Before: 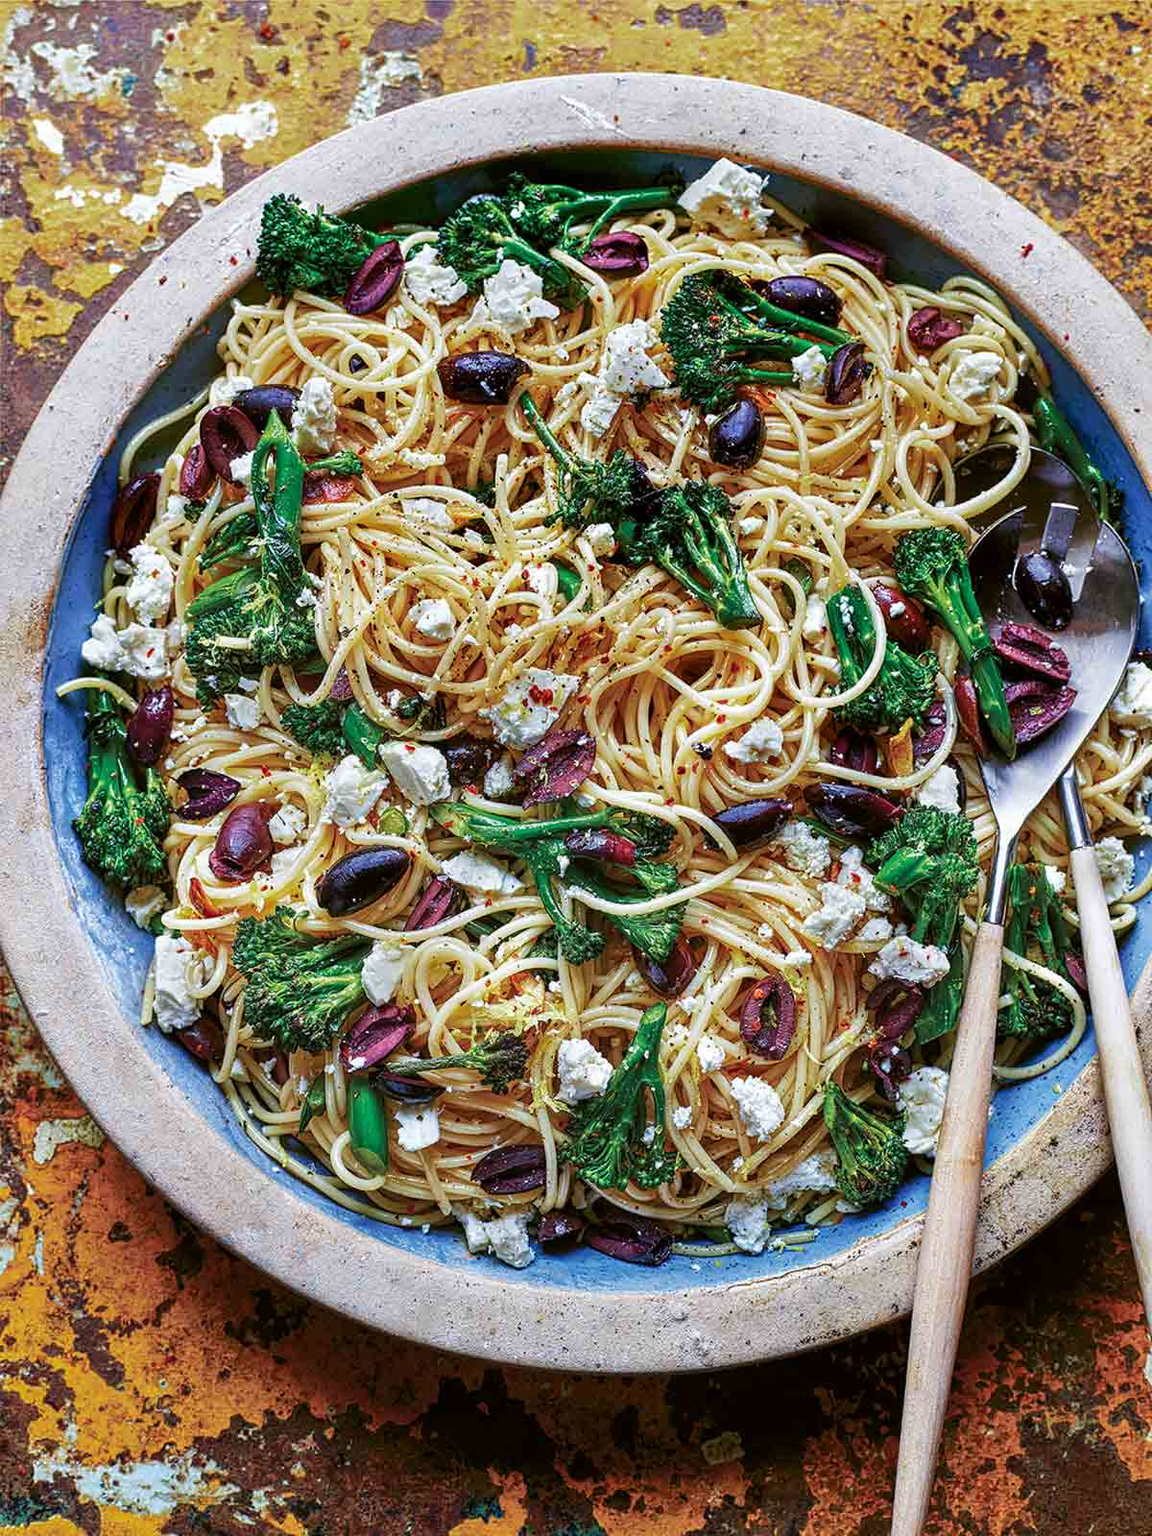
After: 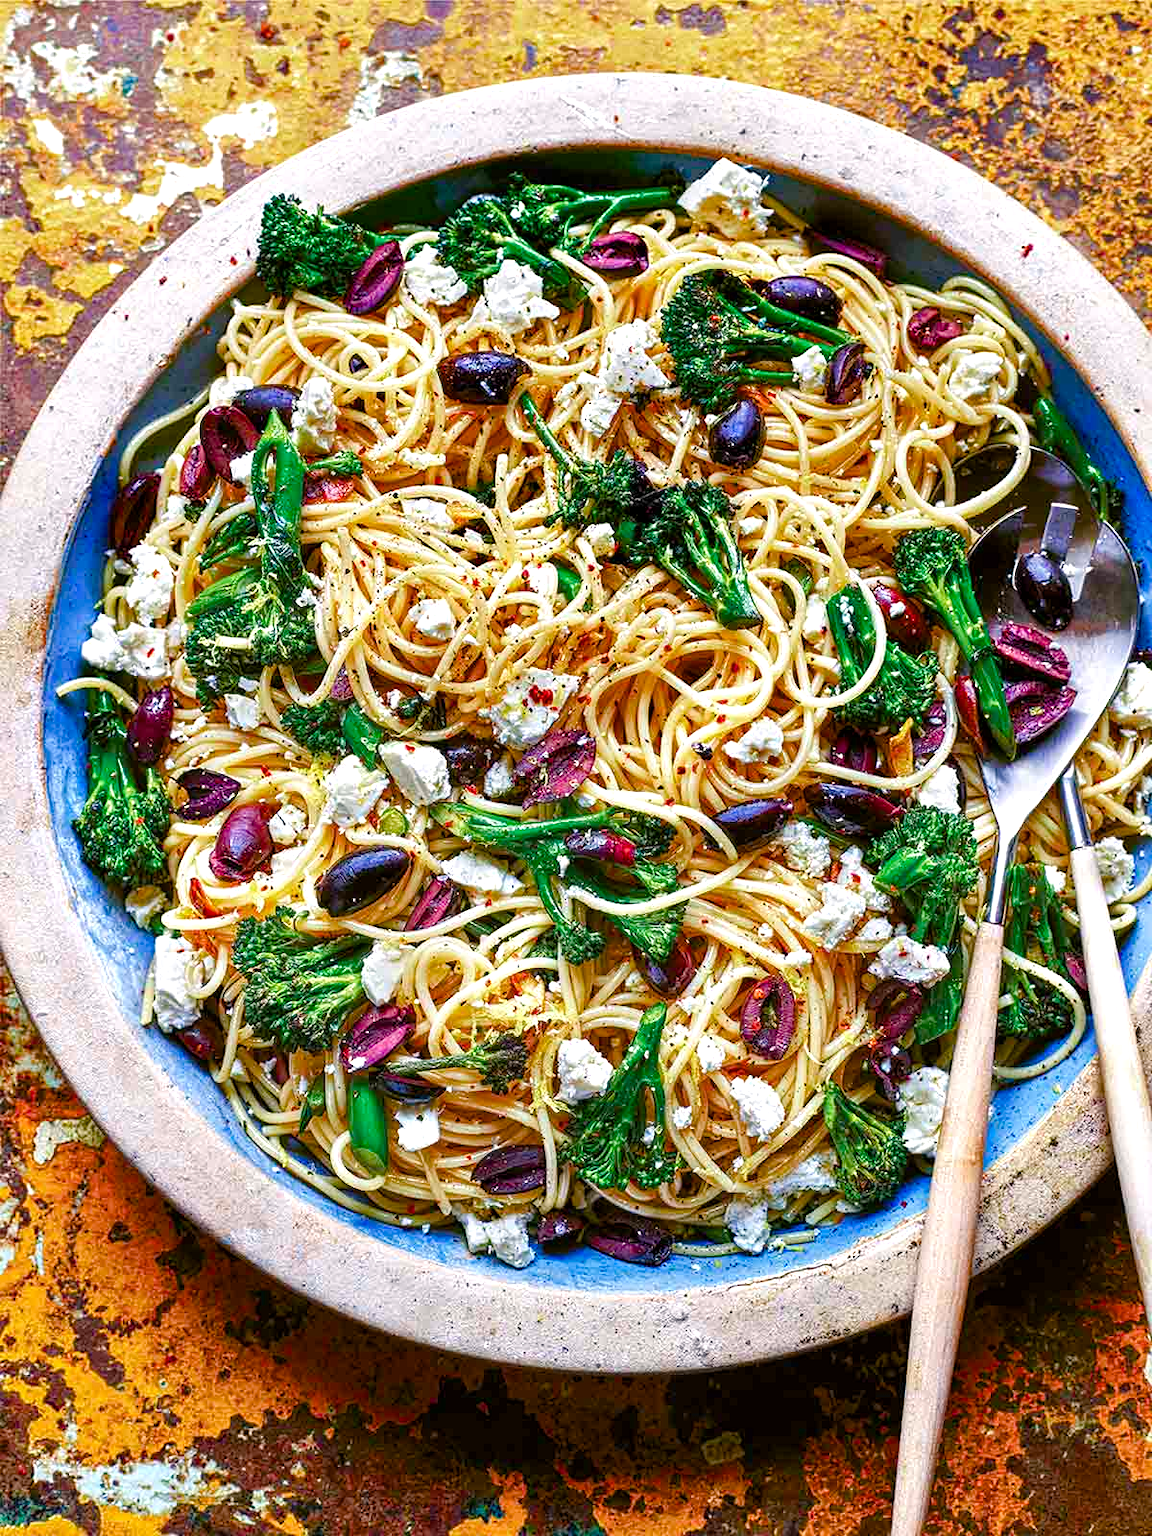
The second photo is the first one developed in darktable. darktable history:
color balance rgb: highlights gain › chroma 1.016%, highlights gain › hue 53.18°, perceptual saturation grading › global saturation 24.267%, perceptual saturation grading › highlights -24.541%, perceptual saturation grading › mid-tones 23.887%, perceptual saturation grading › shadows 40.422%, global vibrance 9.887%
exposure: exposure 0.497 EV, compensate highlight preservation false
